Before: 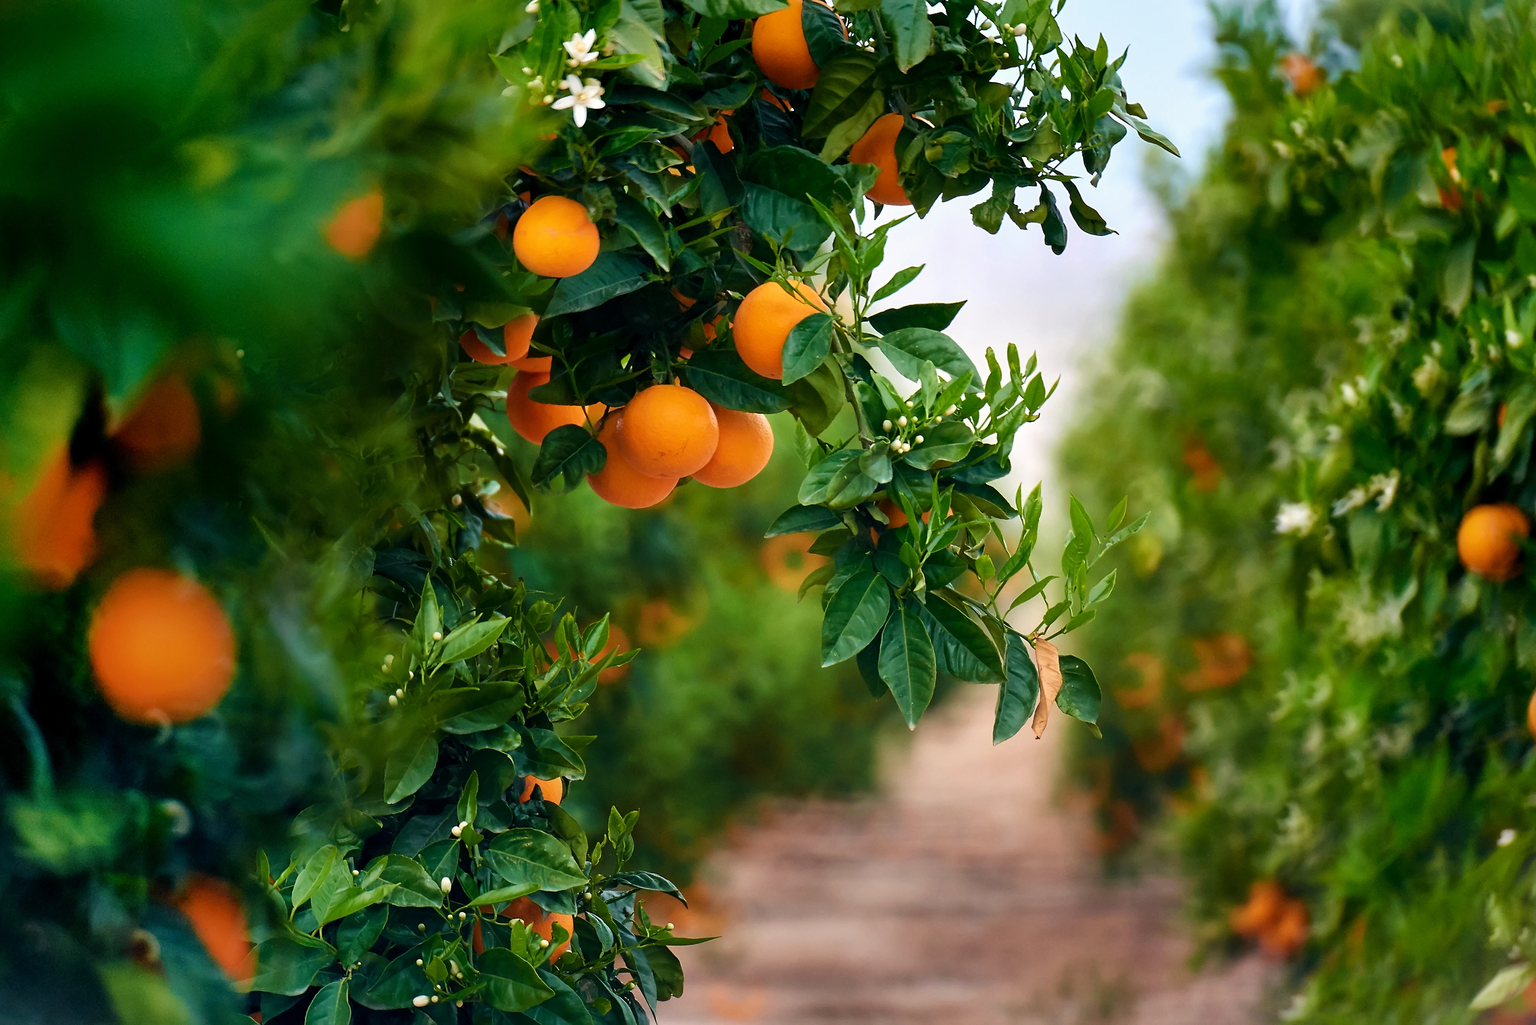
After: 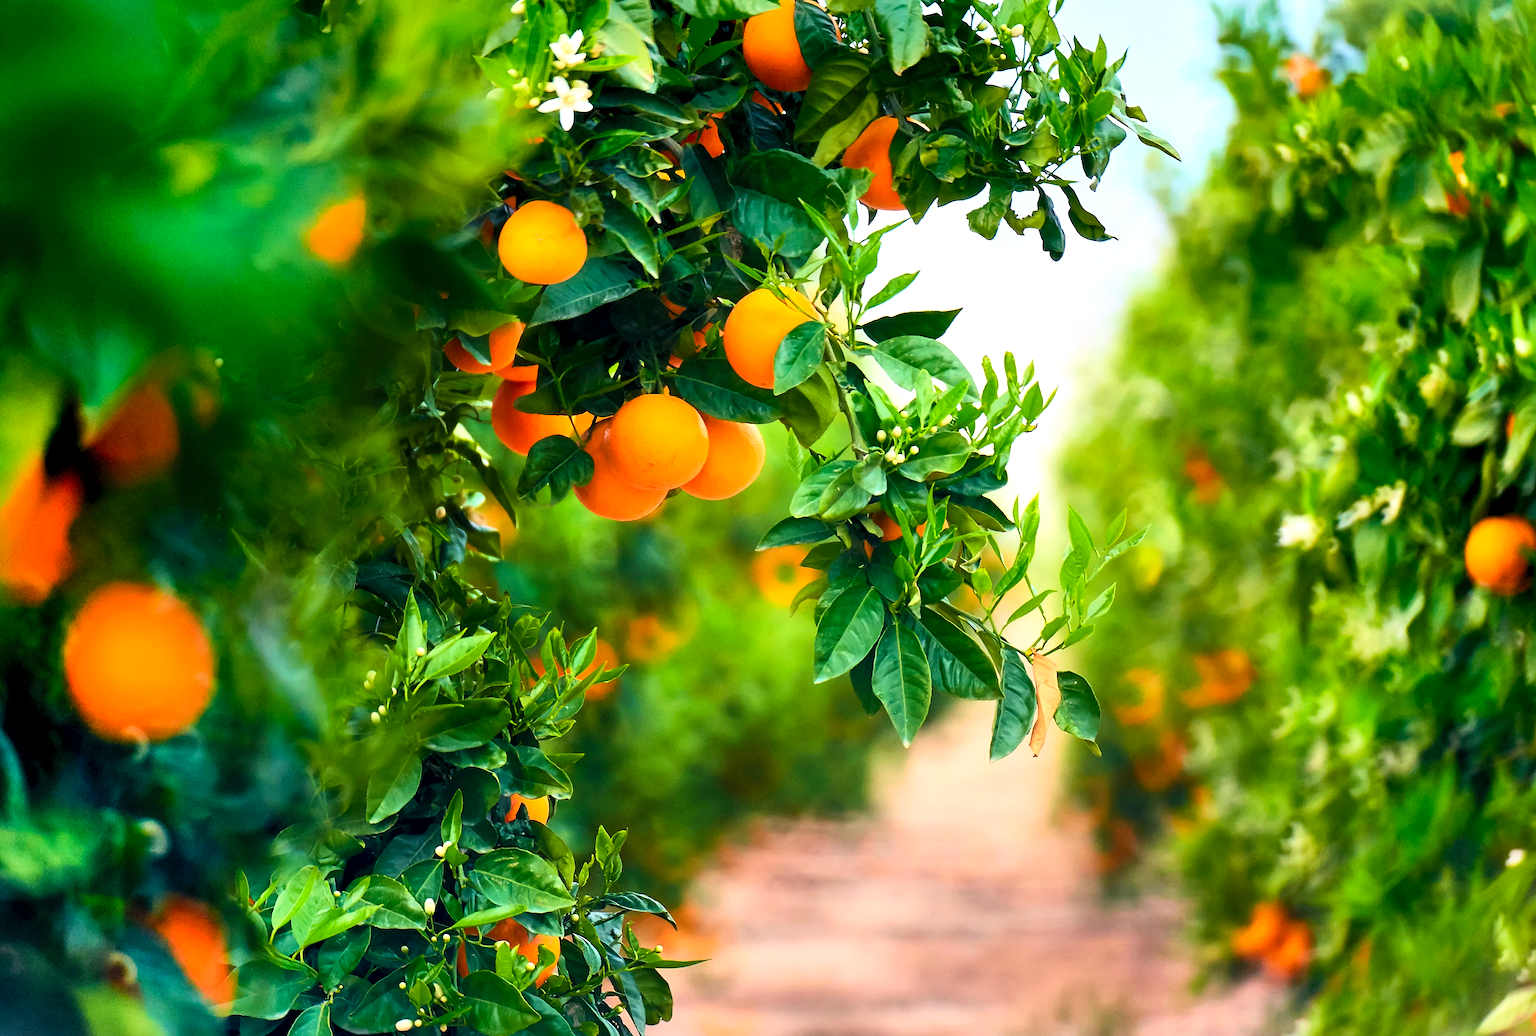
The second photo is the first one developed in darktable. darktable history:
exposure: black level correction 0.001, exposure 0.499 EV, compensate exposure bias true, compensate highlight preservation false
contrast brightness saturation: contrast 0.242, brightness 0.269, saturation 0.372
crop and rotate: left 1.732%, right 0.549%, bottom 1.242%
contrast equalizer: octaves 7, y [[0.518, 0.517, 0.501, 0.5, 0.5, 0.5], [0.5 ×6], [0.5 ×6], [0 ×6], [0 ×6]]
